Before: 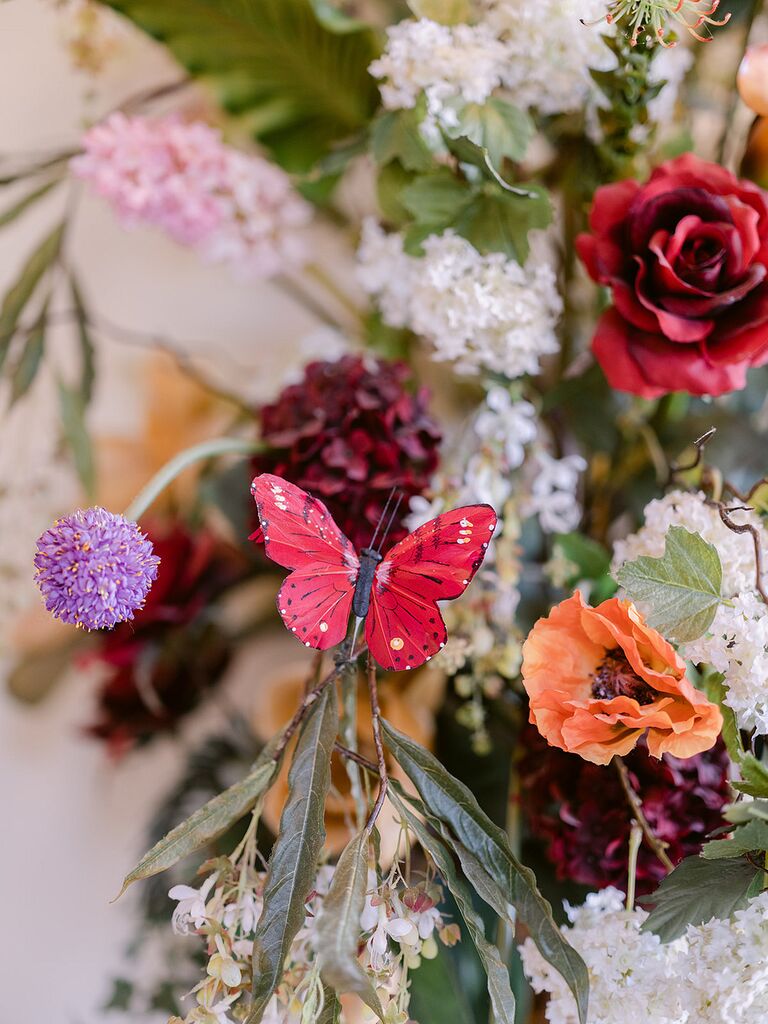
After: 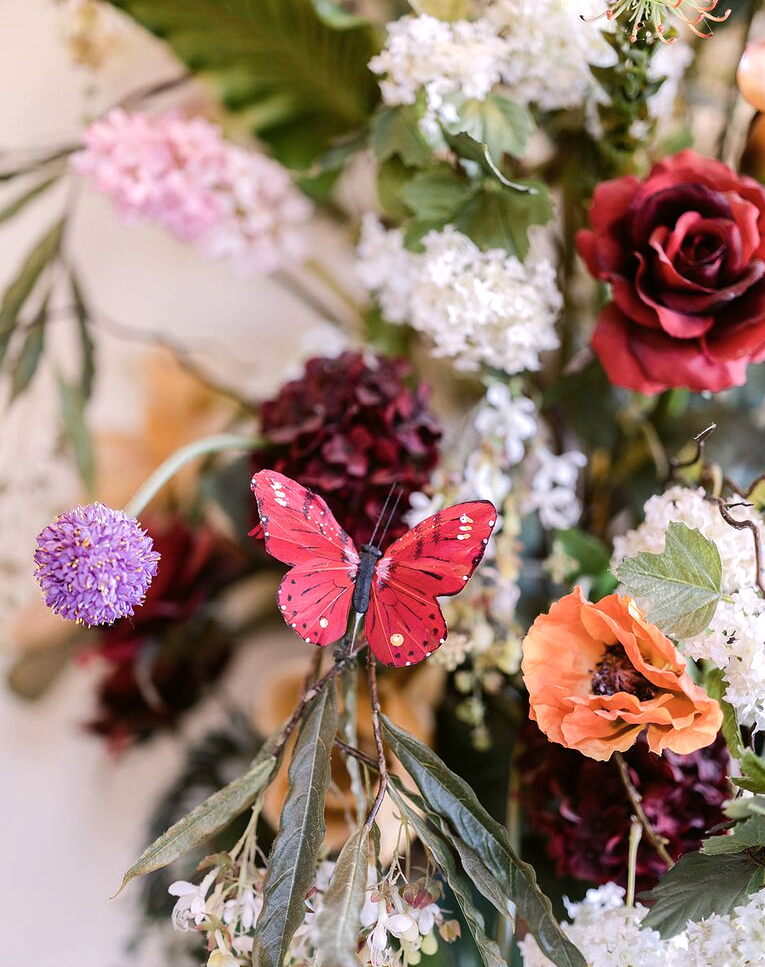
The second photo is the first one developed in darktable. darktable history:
tone equalizer: -8 EV -0.417 EV, -7 EV -0.389 EV, -6 EV -0.333 EV, -5 EV -0.222 EV, -3 EV 0.222 EV, -2 EV 0.333 EV, -1 EV 0.389 EV, +0 EV 0.417 EV, edges refinement/feathering 500, mask exposure compensation -1.57 EV, preserve details no
color zones: curves: ch1 [(0, 0.469) (0.01, 0.469) (0.12, 0.446) (0.248, 0.469) (0.5, 0.5) (0.748, 0.5) (0.99, 0.469) (1, 0.469)]
crop: top 0.448%, right 0.264%, bottom 5.045%
